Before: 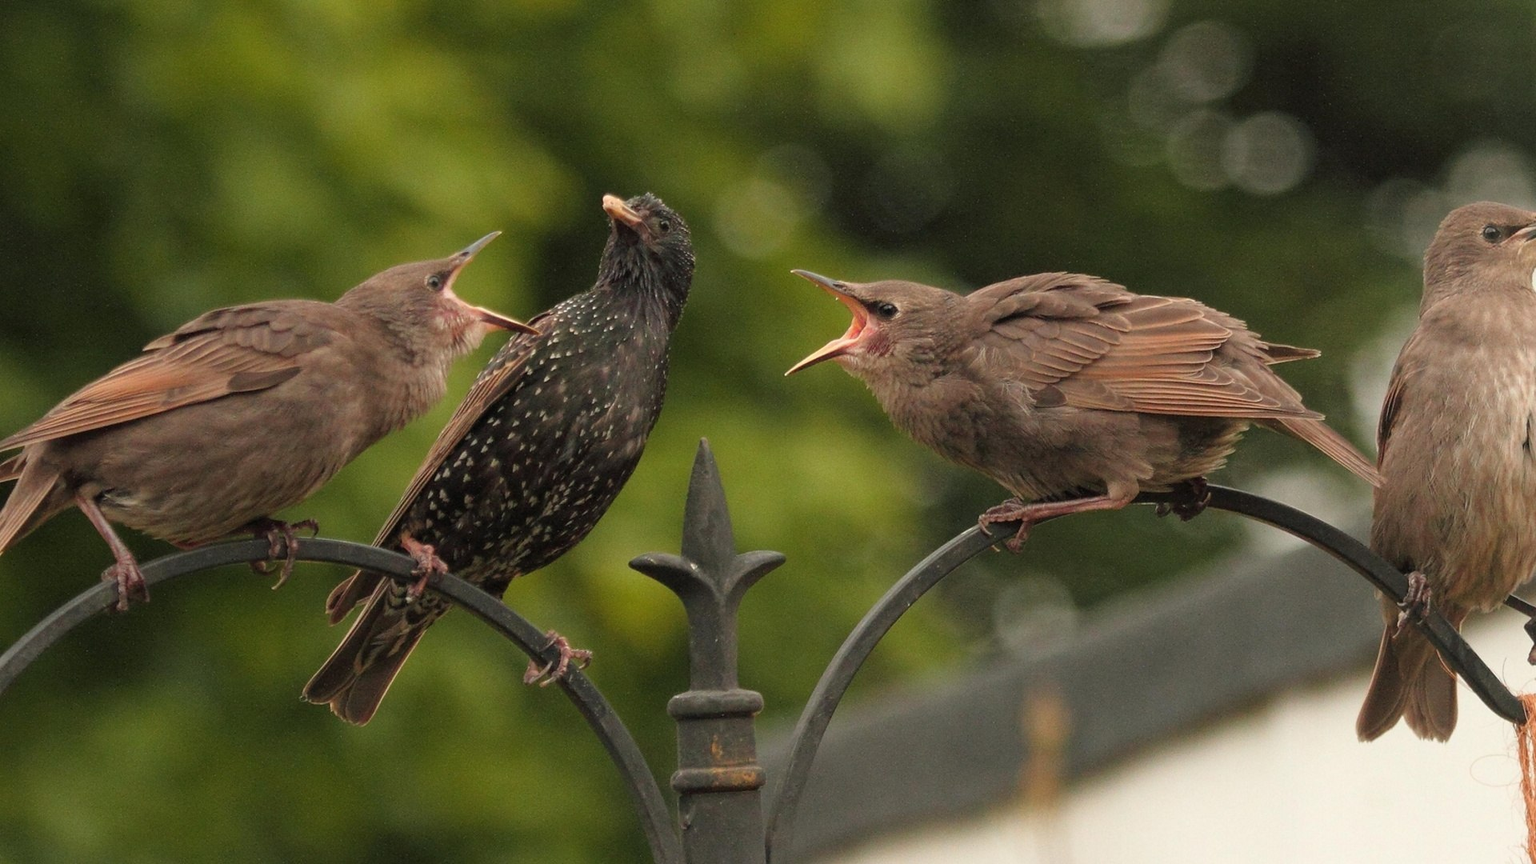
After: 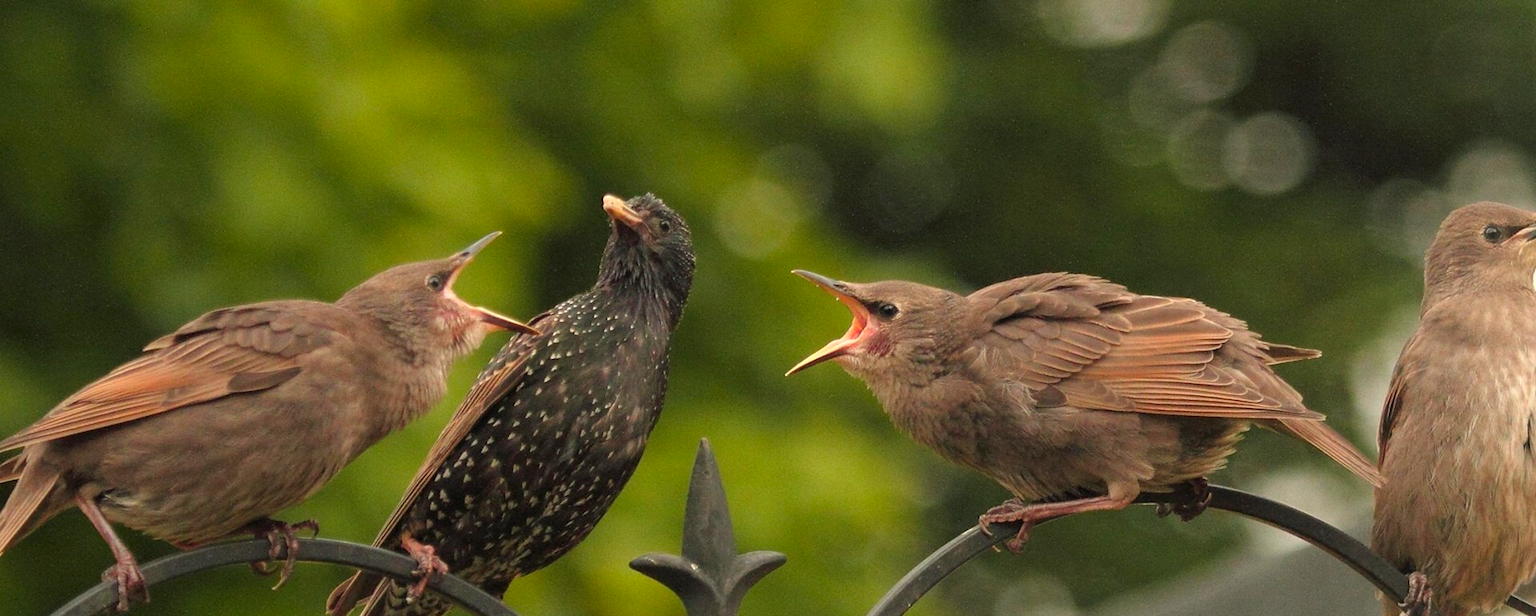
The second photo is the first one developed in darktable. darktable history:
crop: right 0%, bottom 28.638%
exposure: exposure 0.297 EV, compensate highlight preservation false
color correction: highlights b* 2.99
contrast brightness saturation: saturation 0.178
